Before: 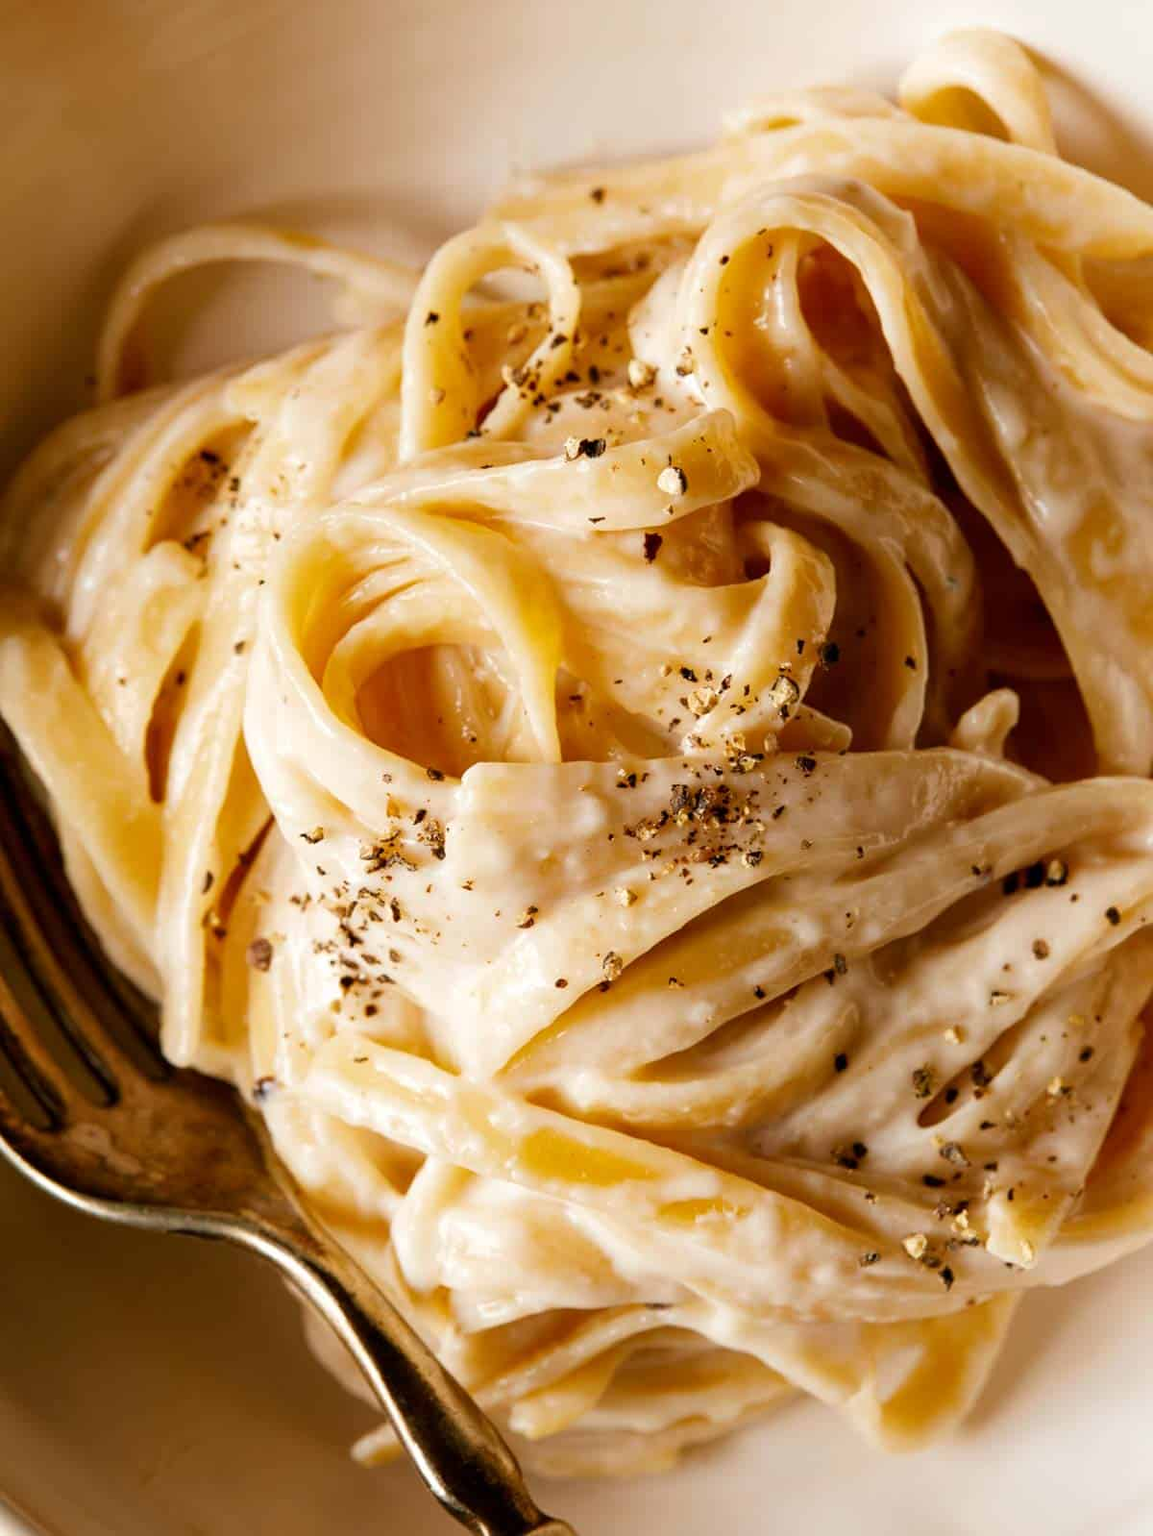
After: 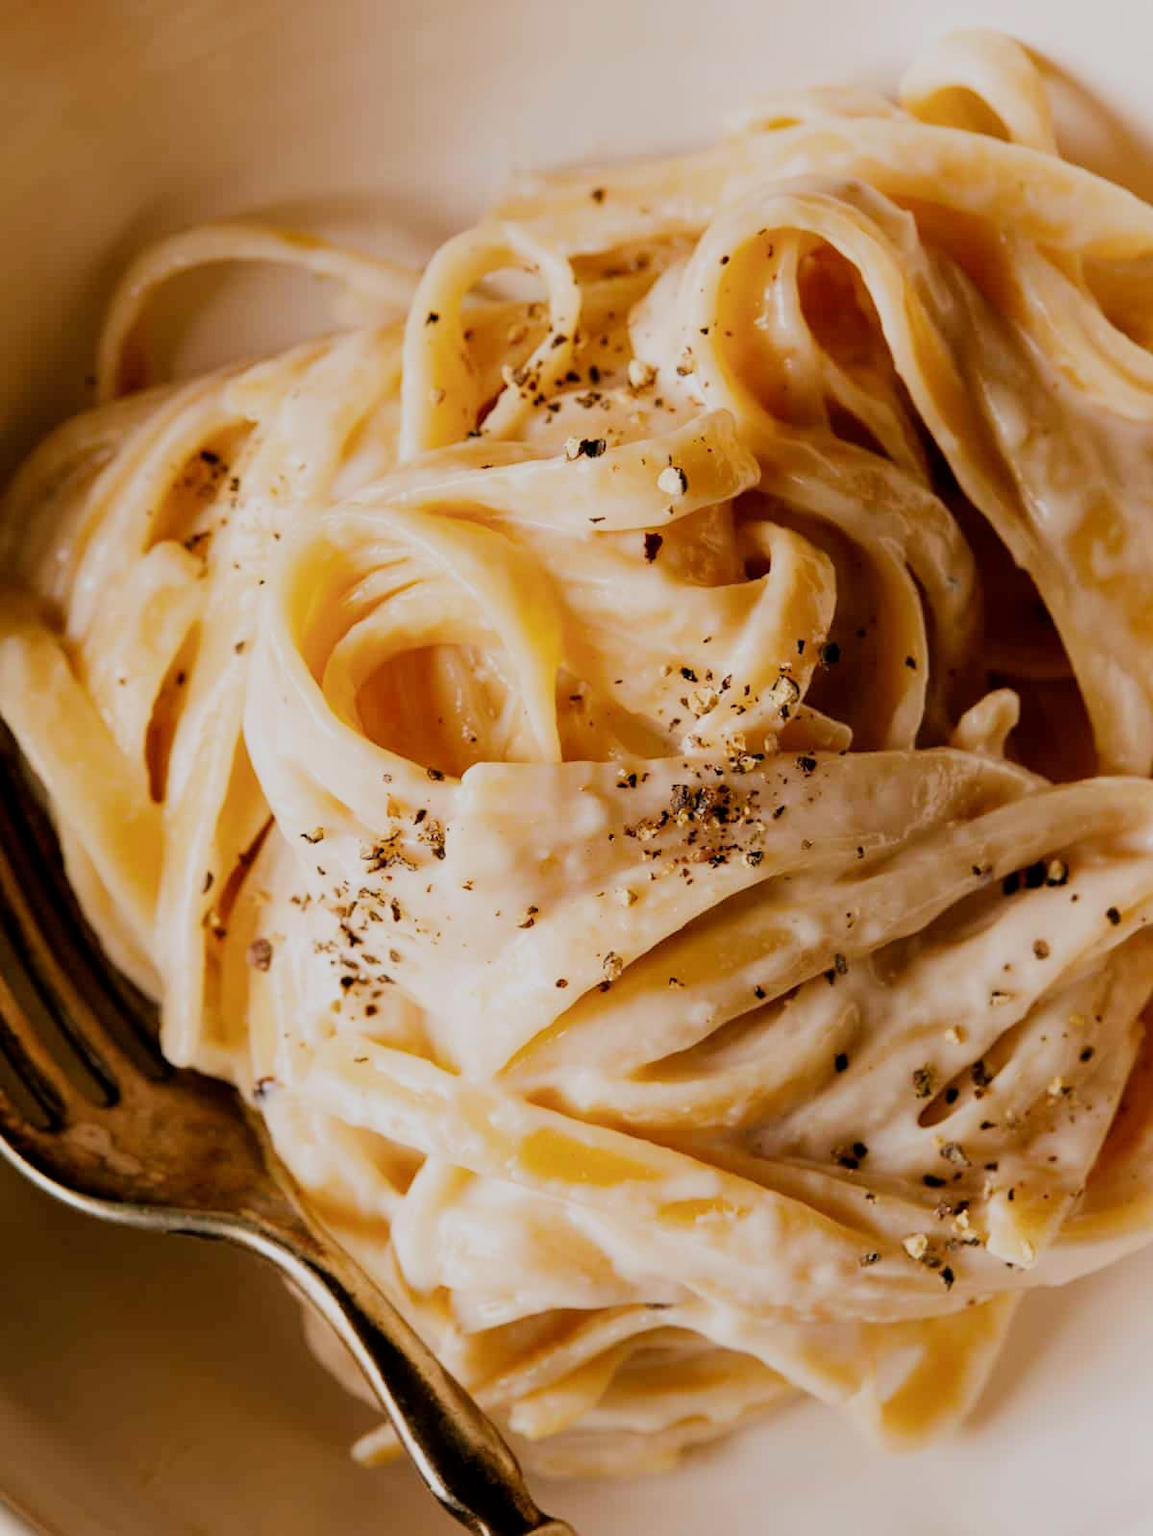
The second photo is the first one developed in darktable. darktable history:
white balance: red 1.009, blue 1.027
filmic rgb: black relative exposure -16 EV, white relative exposure 6.92 EV, hardness 4.7
